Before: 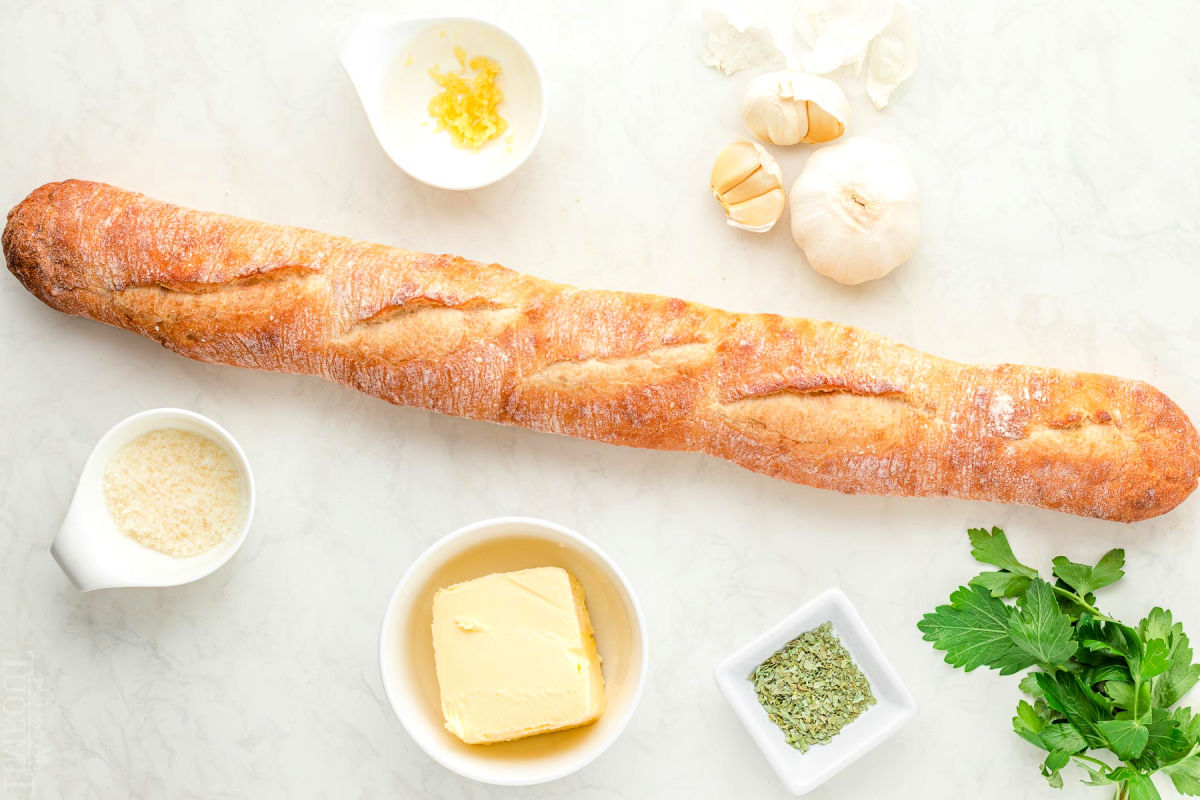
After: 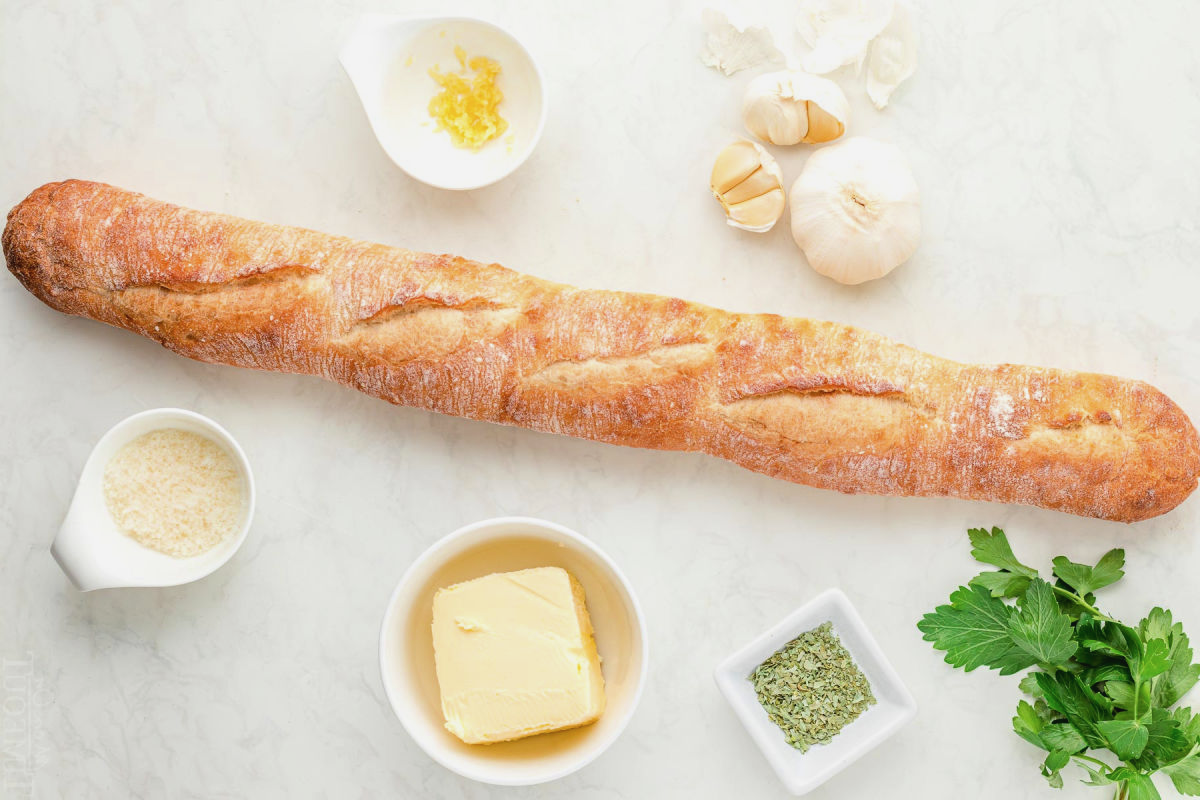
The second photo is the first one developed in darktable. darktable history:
contrast brightness saturation: contrast -0.076, brightness -0.044, saturation -0.114
